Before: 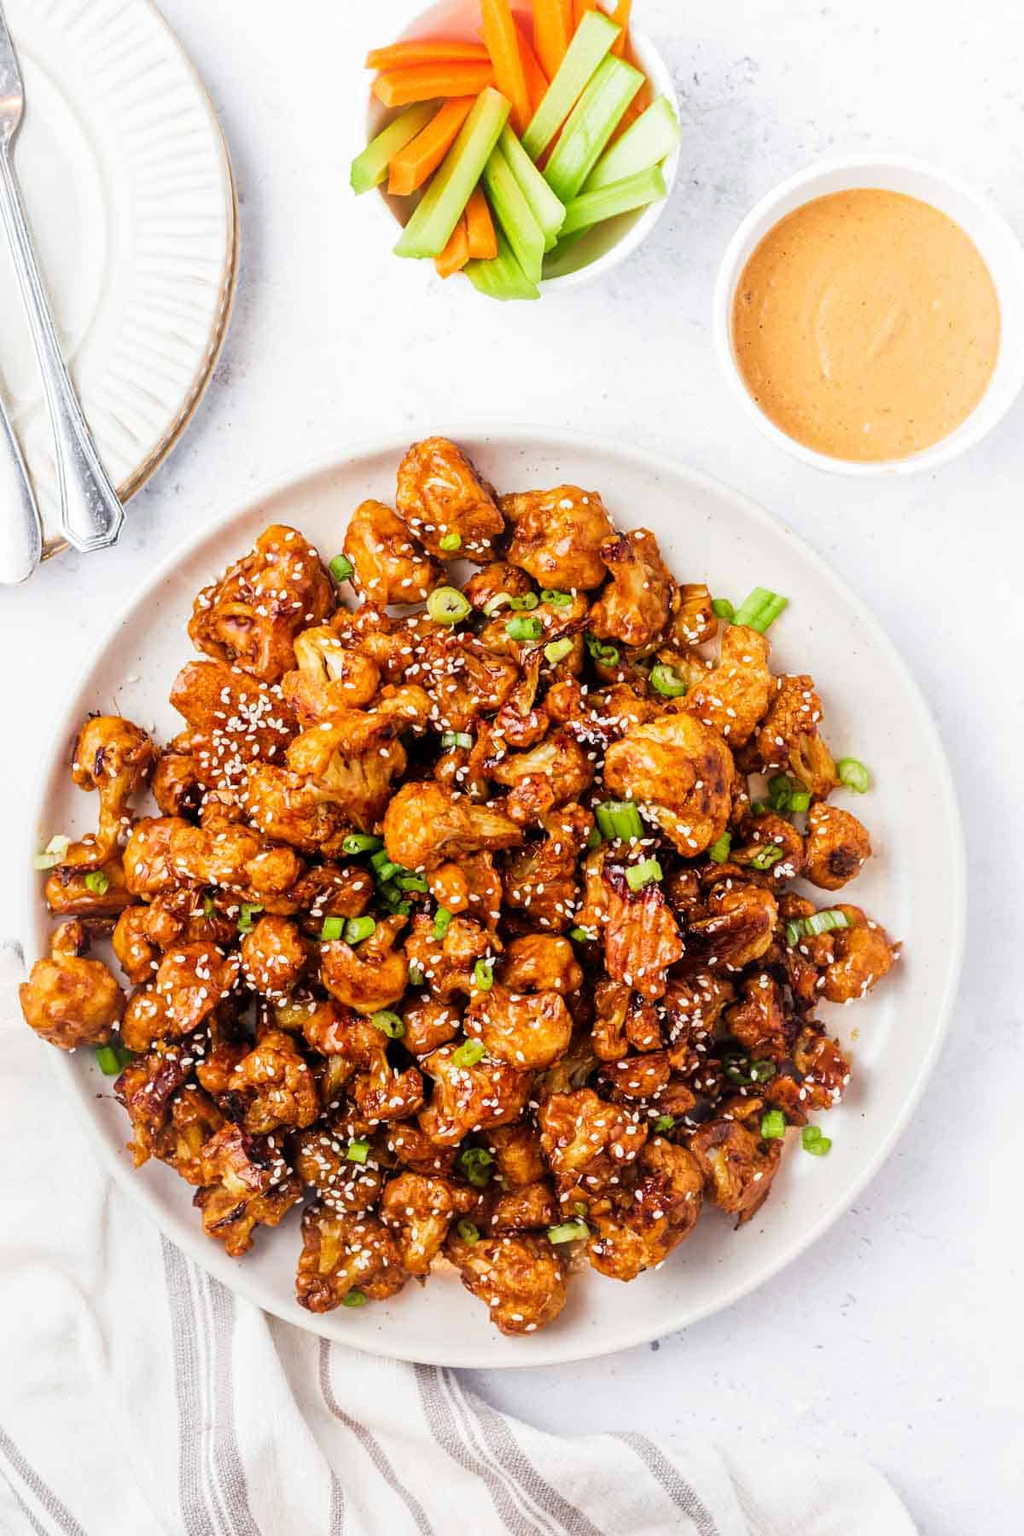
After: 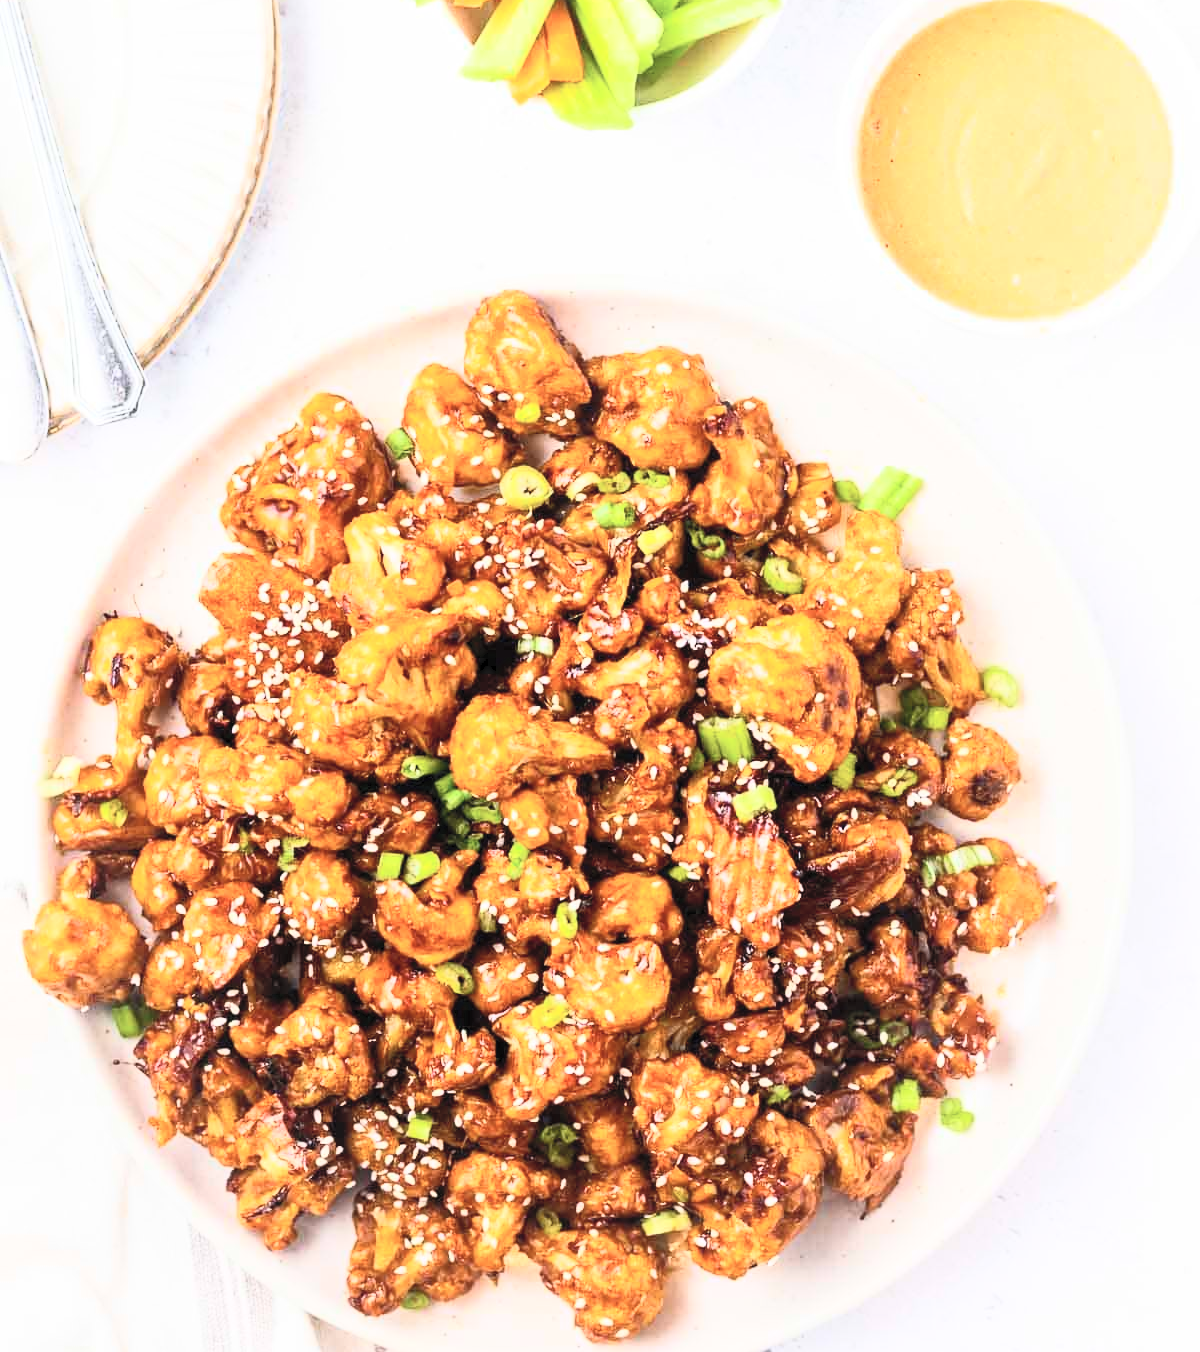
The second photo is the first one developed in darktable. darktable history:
contrast brightness saturation: contrast 0.37, brightness 0.535
crop and rotate: top 12.37%, bottom 12.491%
